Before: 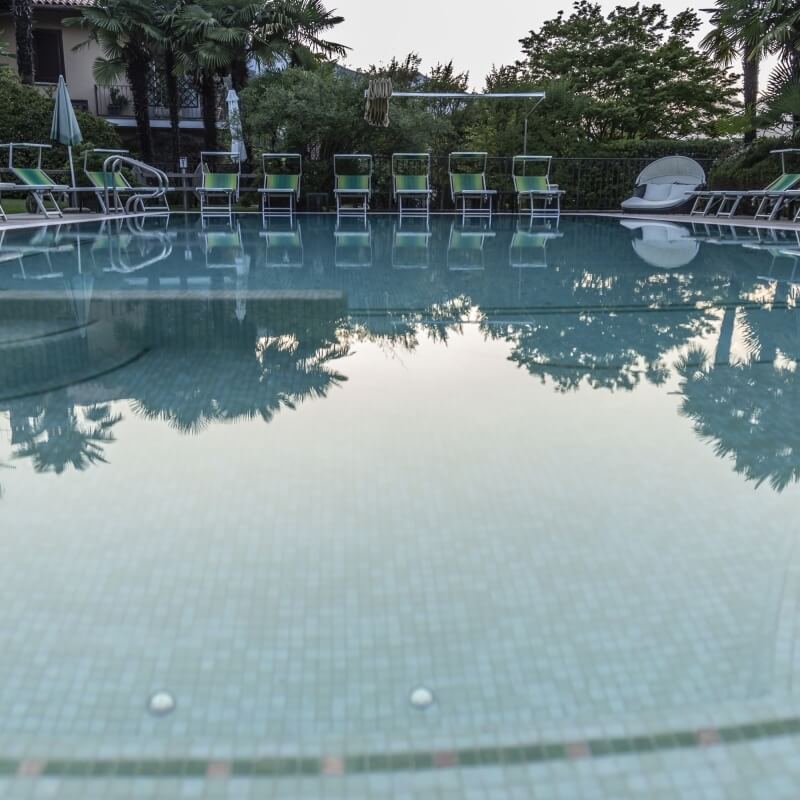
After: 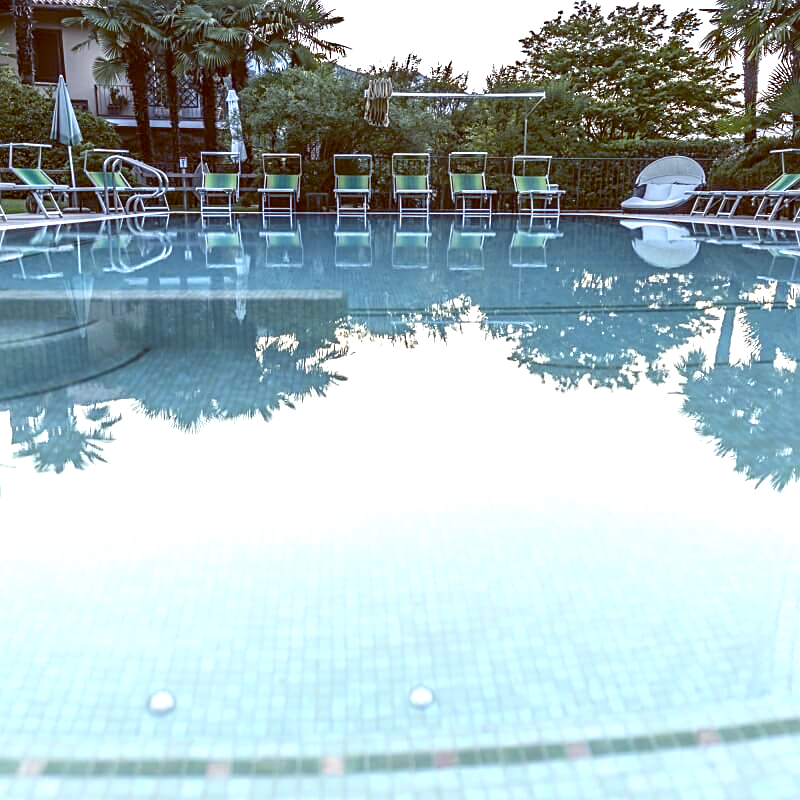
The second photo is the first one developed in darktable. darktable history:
sharpen: on, module defaults
exposure: exposure 1.061 EV, compensate highlight preservation false
color balance: lift [1, 1.015, 1.004, 0.985], gamma [1, 0.958, 0.971, 1.042], gain [1, 0.956, 0.977, 1.044]
